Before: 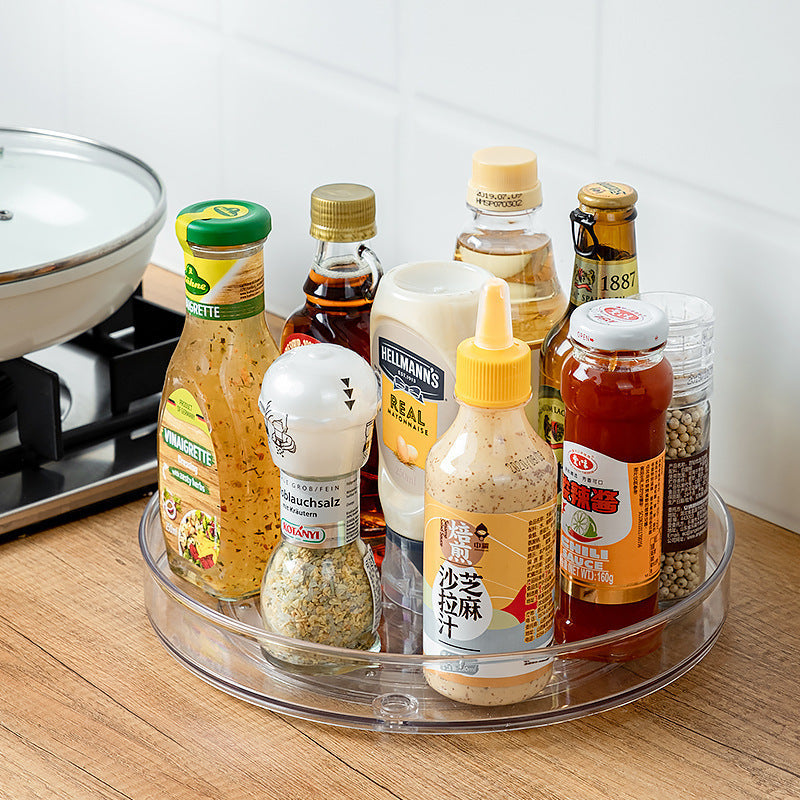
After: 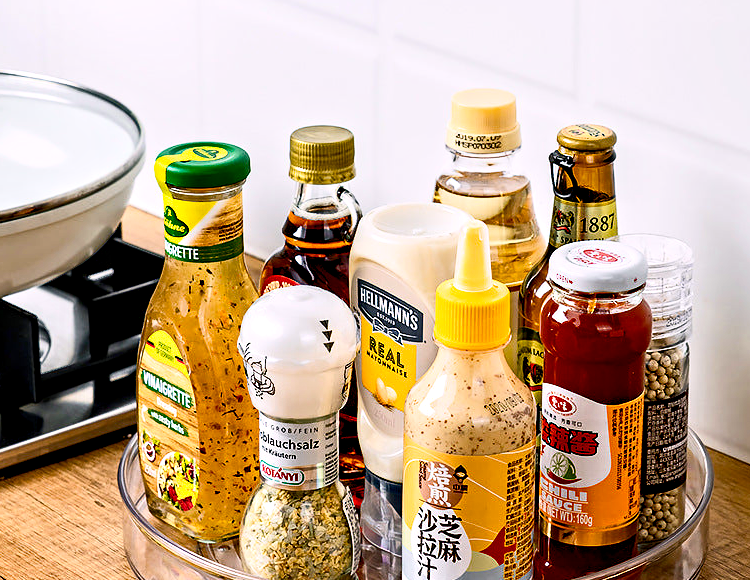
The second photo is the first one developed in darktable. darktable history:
crop: left 2.737%, top 7.287%, right 3.421%, bottom 20.179%
contrast equalizer: y [[0.511, 0.558, 0.631, 0.632, 0.559, 0.512], [0.5 ×6], [0.507, 0.559, 0.627, 0.644, 0.647, 0.647], [0 ×6], [0 ×6]]
contrast brightness saturation: contrast 0.13, brightness -0.05, saturation 0.16
color balance rgb: shadows lift › chroma 2%, shadows lift › hue 217.2°, power › chroma 0.25%, power › hue 60°, highlights gain › chroma 1.5%, highlights gain › hue 309.6°, global offset › luminance -0.5%, perceptual saturation grading › global saturation 15%, global vibrance 20%
shadows and highlights: shadows 0, highlights 40
